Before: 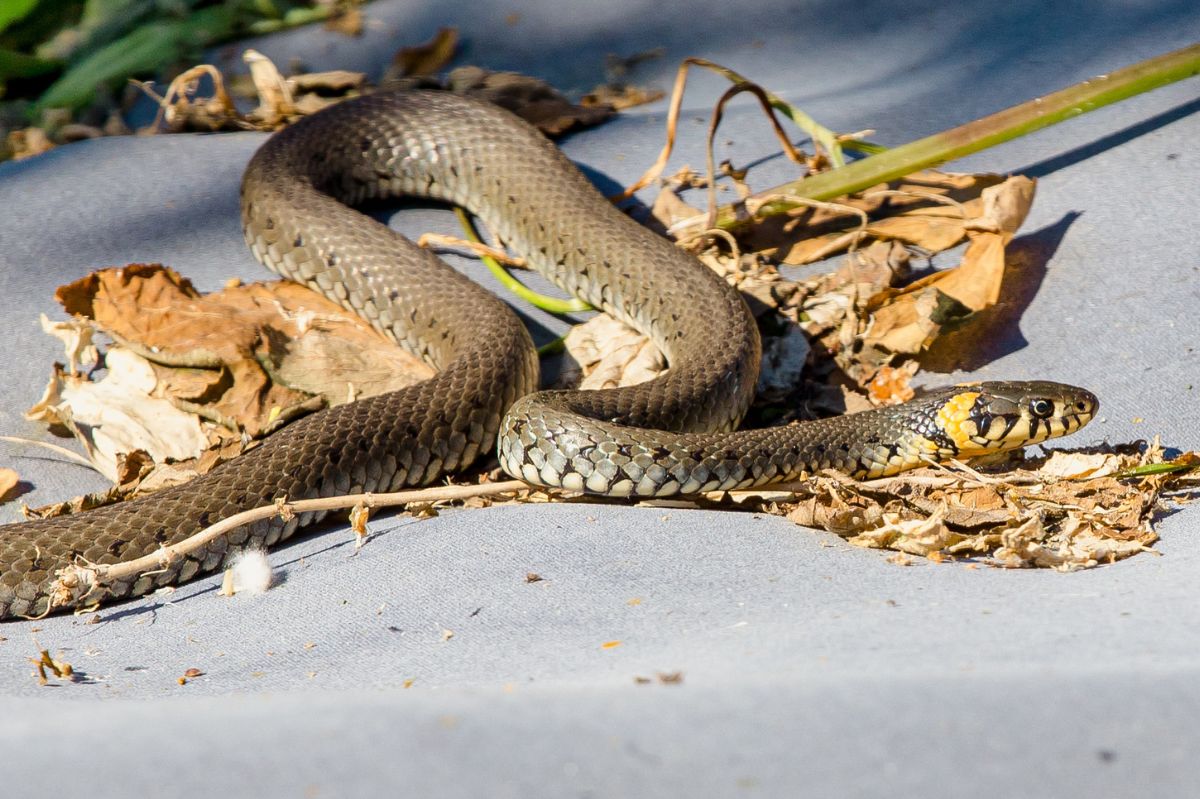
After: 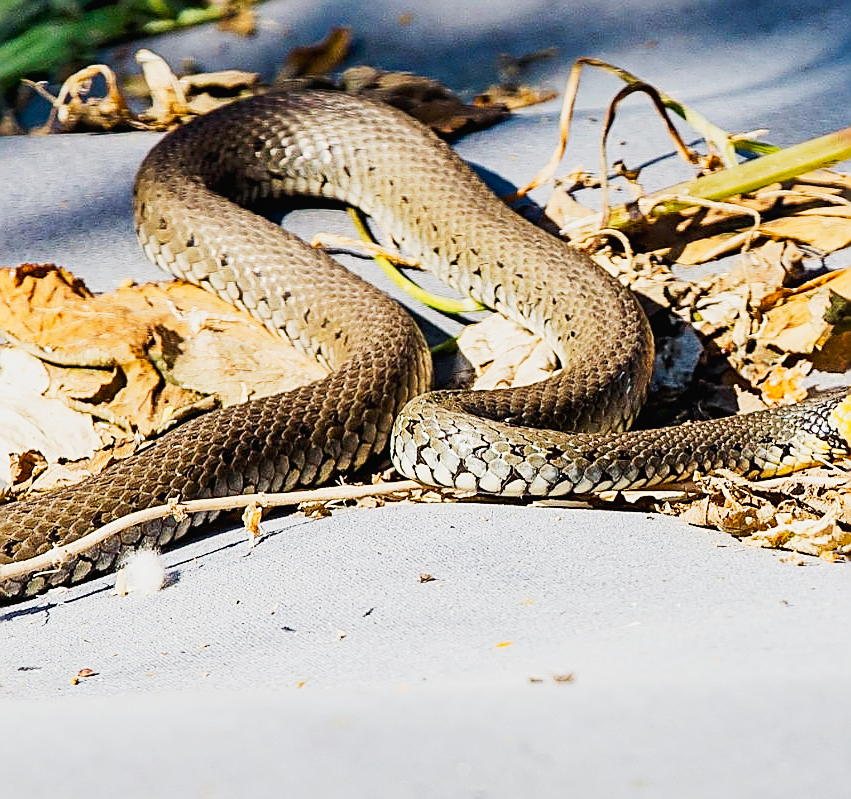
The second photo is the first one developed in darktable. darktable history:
tone curve: curves: ch0 [(0, 0.015) (0.037, 0.022) (0.131, 0.116) (0.316, 0.345) (0.49, 0.615) (0.677, 0.82) (0.813, 0.891) (1, 0.955)]; ch1 [(0, 0) (0.366, 0.367) (0.475, 0.462) (0.494, 0.496) (0.504, 0.497) (0.554, 0.571) (0.618, 0.668) (1, 1)]; ch2 [(0, 0) (0.333, 0.346) (0.375, 0.375) (0.435, 0.424) (0.476, 0.492) (0.502, 0.499) (0.525, 0.522) (0.558, 0.575) (0.614, 0.656) (1, 1)], preserve colors none
sharpen: radius 1.7, amount 1.302
crop and rotate: left 8.94%, right 20.13%
